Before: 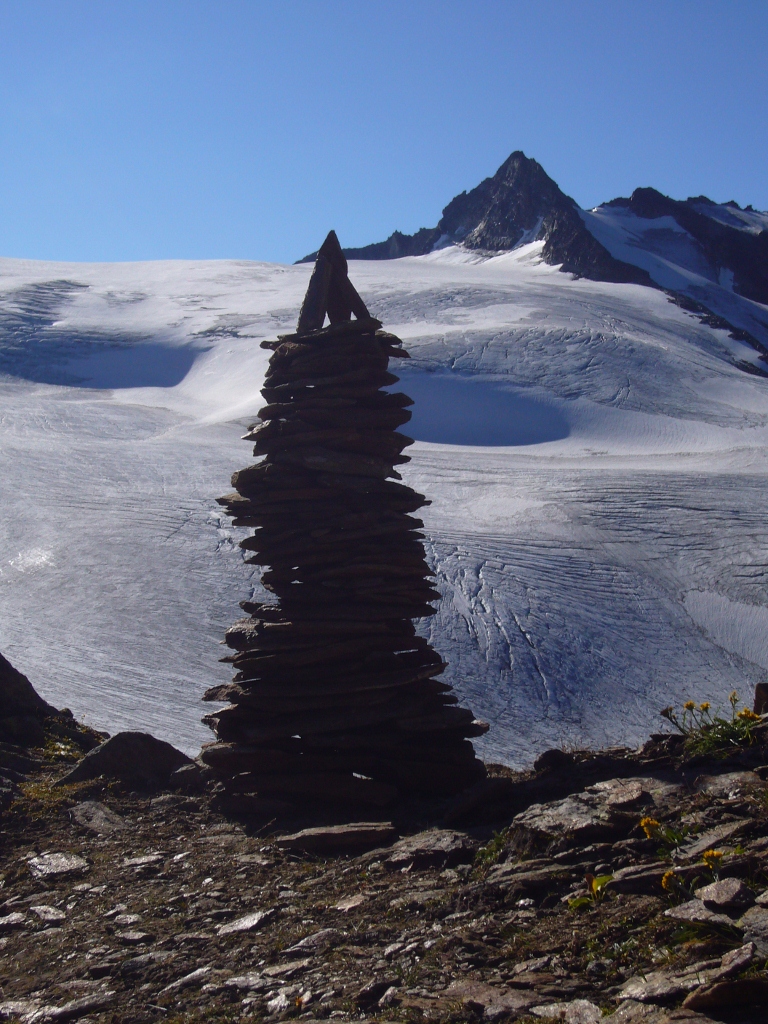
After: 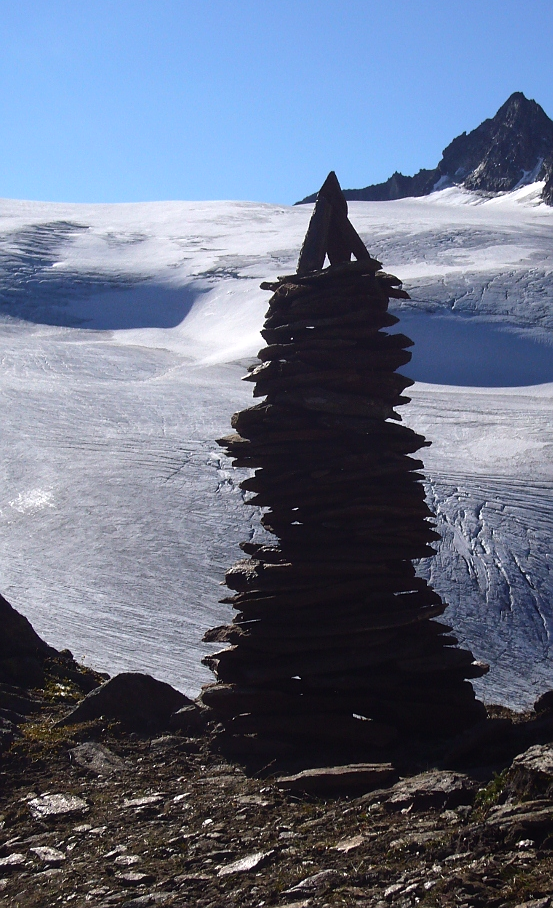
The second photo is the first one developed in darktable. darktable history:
tone equalizer: -8 EV -0.425 EV, -7 EV -0.357 EV, -6 EV -0.319 EV, -5 EV -0.229 EV, -3 EV 0.252 EV, -2 EV 0.351 EV, -1 EV 0.415 EV, +0 EV 0.439 EV, edges refinement/feathering 500, mask exposure compensation -1.57 EV, preserve details no
tone curve: curves: ch0 [(0, 0) (0.003, 0.013) (0.011, 0.017) (0.025, 0.028) (0.044, 0.049) (0.069, 0.07) (0.1, 0.103) (0.136, 0.143) (0.177, 0.186) (0.224, 0.232) (0.277, 0.282) (0.335, 0.333) (0.399, 0.405) (0.468, 0.477) (0.543, 0.54) (0.623, 0.627) (0.709, 0.709) (0.801, 0.798) (0.898, 0.902) (1, 1)], color space Lab, independent channels, preserve colors none
crop: top 5.814%, right 27.896%, bottom 5.498%
sharpen: radius 1.03
